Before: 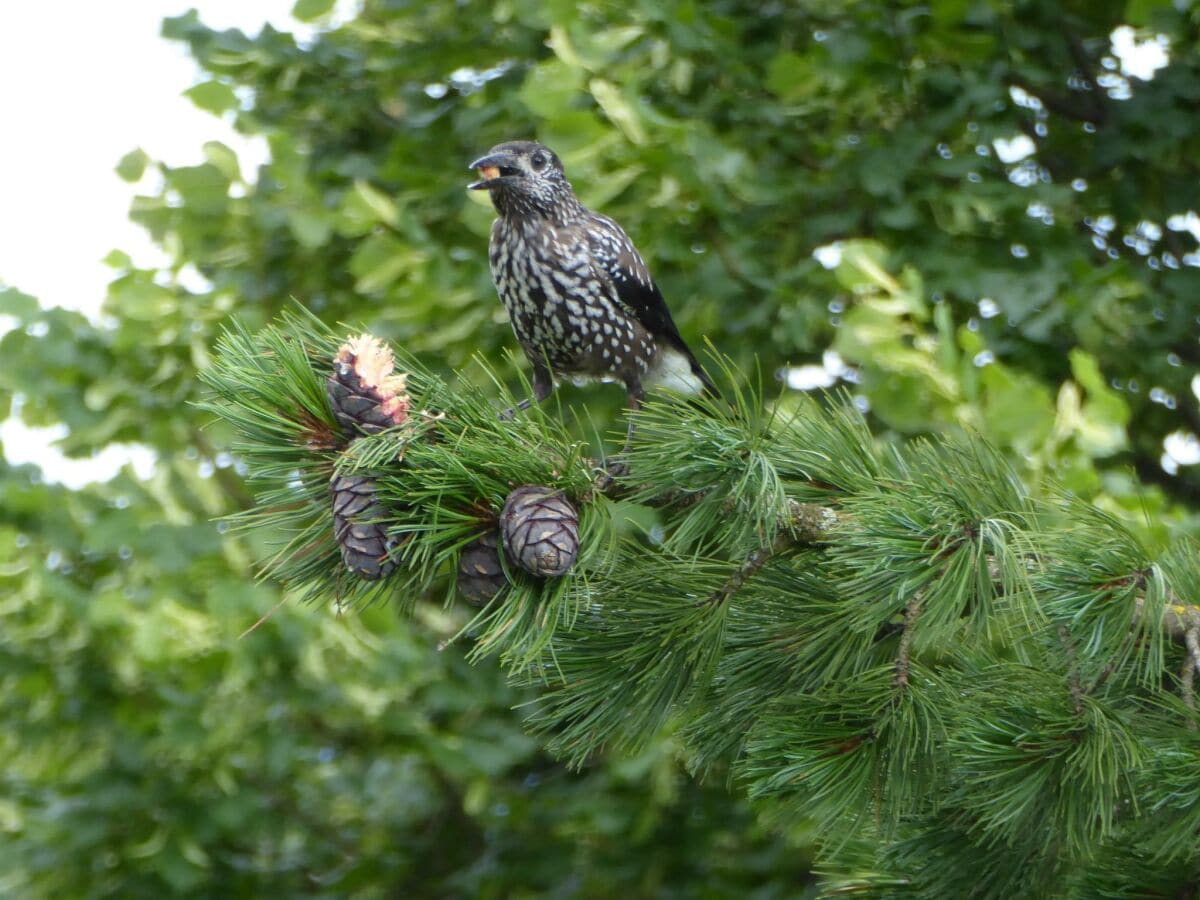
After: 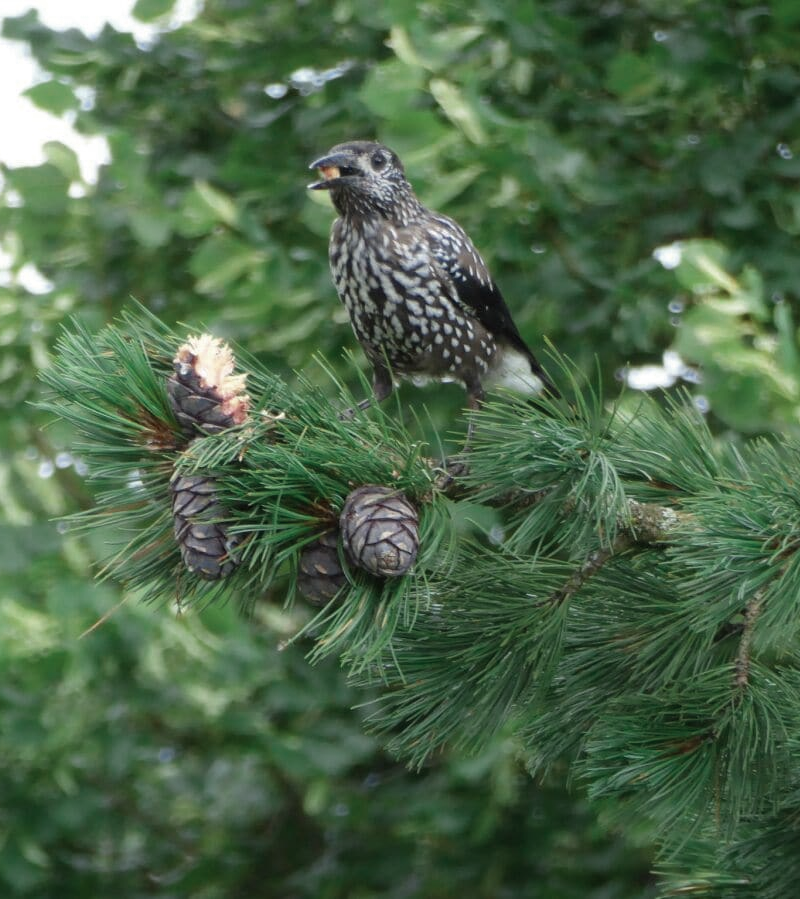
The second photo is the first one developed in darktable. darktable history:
crop and rotate: left 13.346%, right 19.971%
color zones: curves: ch0 [(0, 0.5) (0.125, 0.4) (0.25, 0.5) (0.375, 0.4) (0.5, 0.4) (0.625, 0.35) (0.75, 0.35) (0.875, 0.5)]; ch1 [(0, 0.35) (0.125, 0.45) (0.25, 0.35) (0.375, 0.35) (0.5, 0.35) (0.625, 0.35) (0.75, 0.45) (0.875, 0.35)]; ch2 [(0, 0.6) (0.125, 0.5) (0.25, 0.5) (0.375, 0.6) (0.5, 0.6) (0.625, 0.5) (0.75, 0.5) (0.875, 0.5)]
